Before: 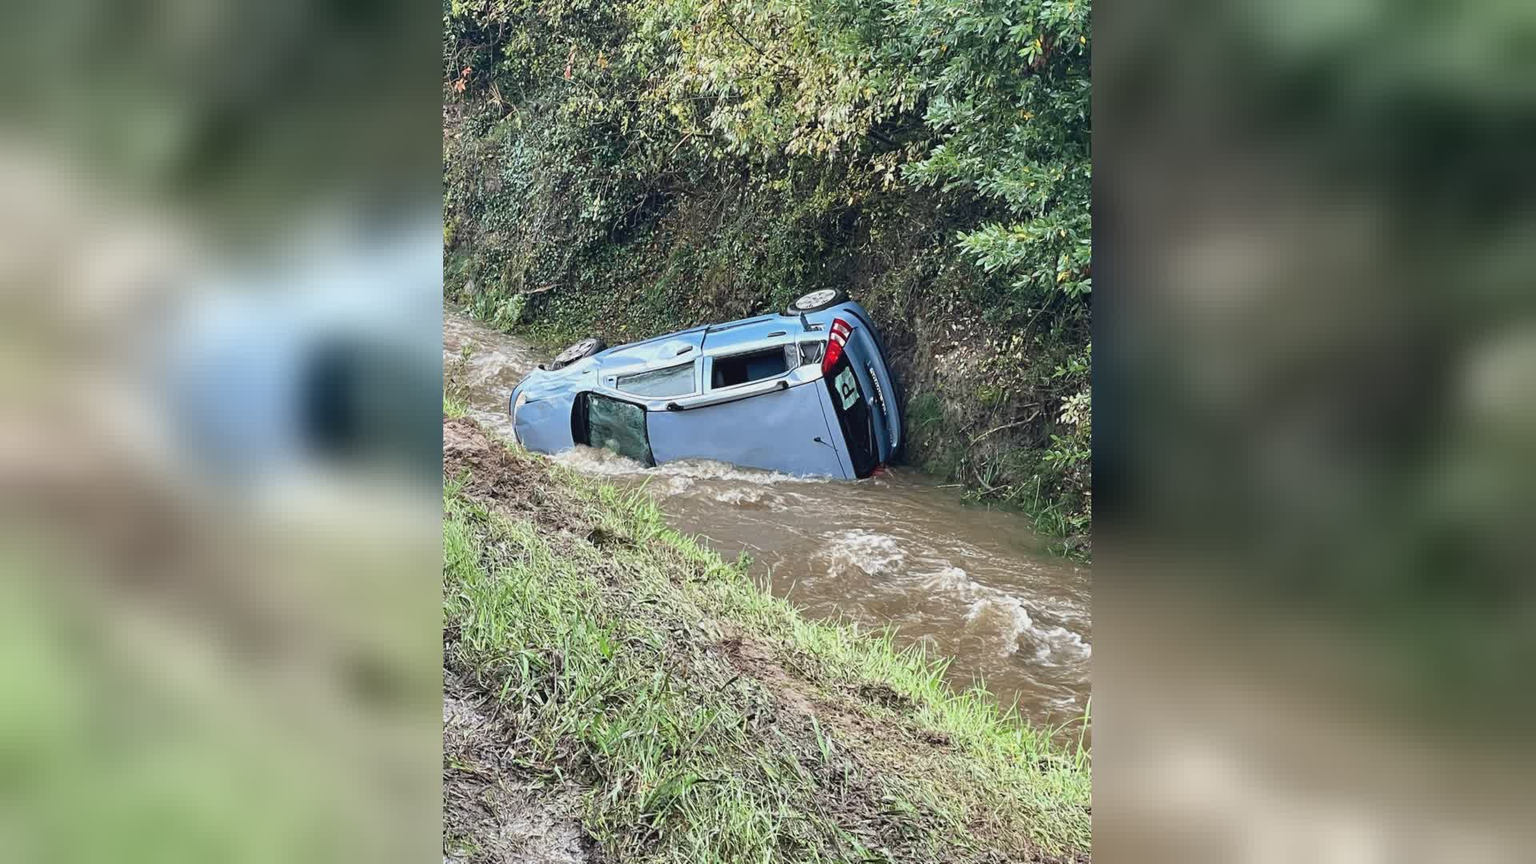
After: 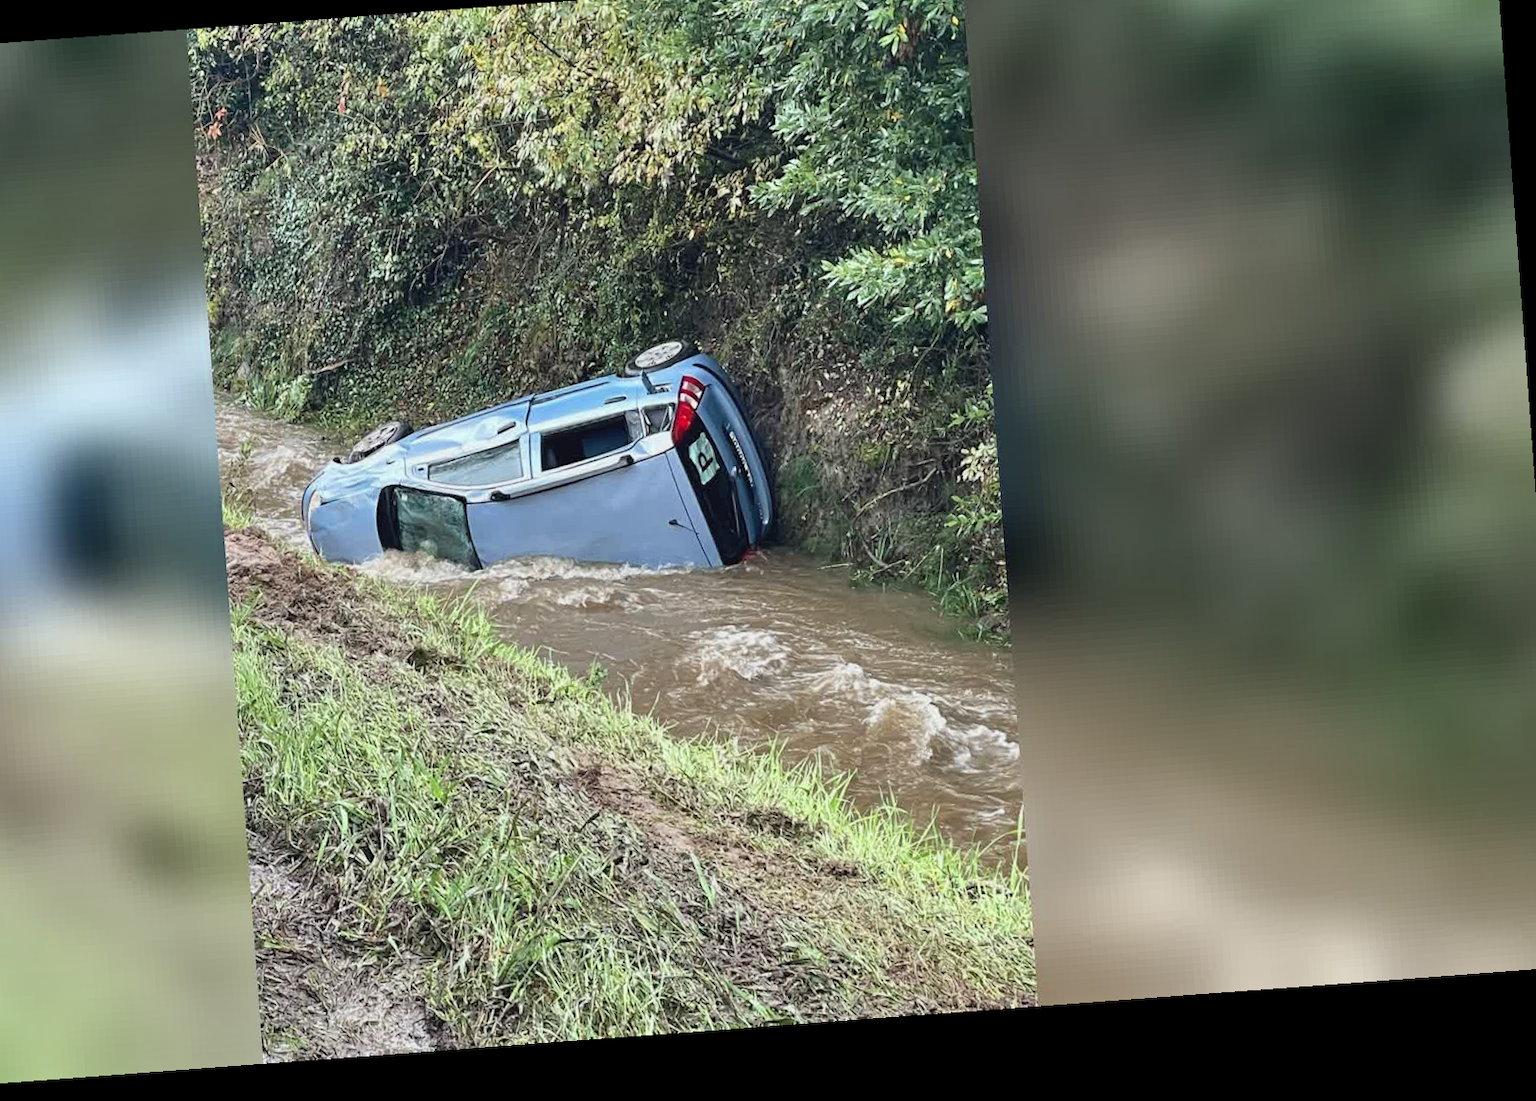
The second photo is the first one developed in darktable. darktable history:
rotate and perspective: rotation -4.25°, automatic cropping off
crop and rotate: left 17.959%, top 5.771%, right 1.742%
color zones: curves: ch0 [(0.25, 0.5) (0.463, 0.627) (0.484, 0.637) (0.75, 0.5)]
shadows and highlights: shadows 37.27, highlights -28.18, soften with gaussian
